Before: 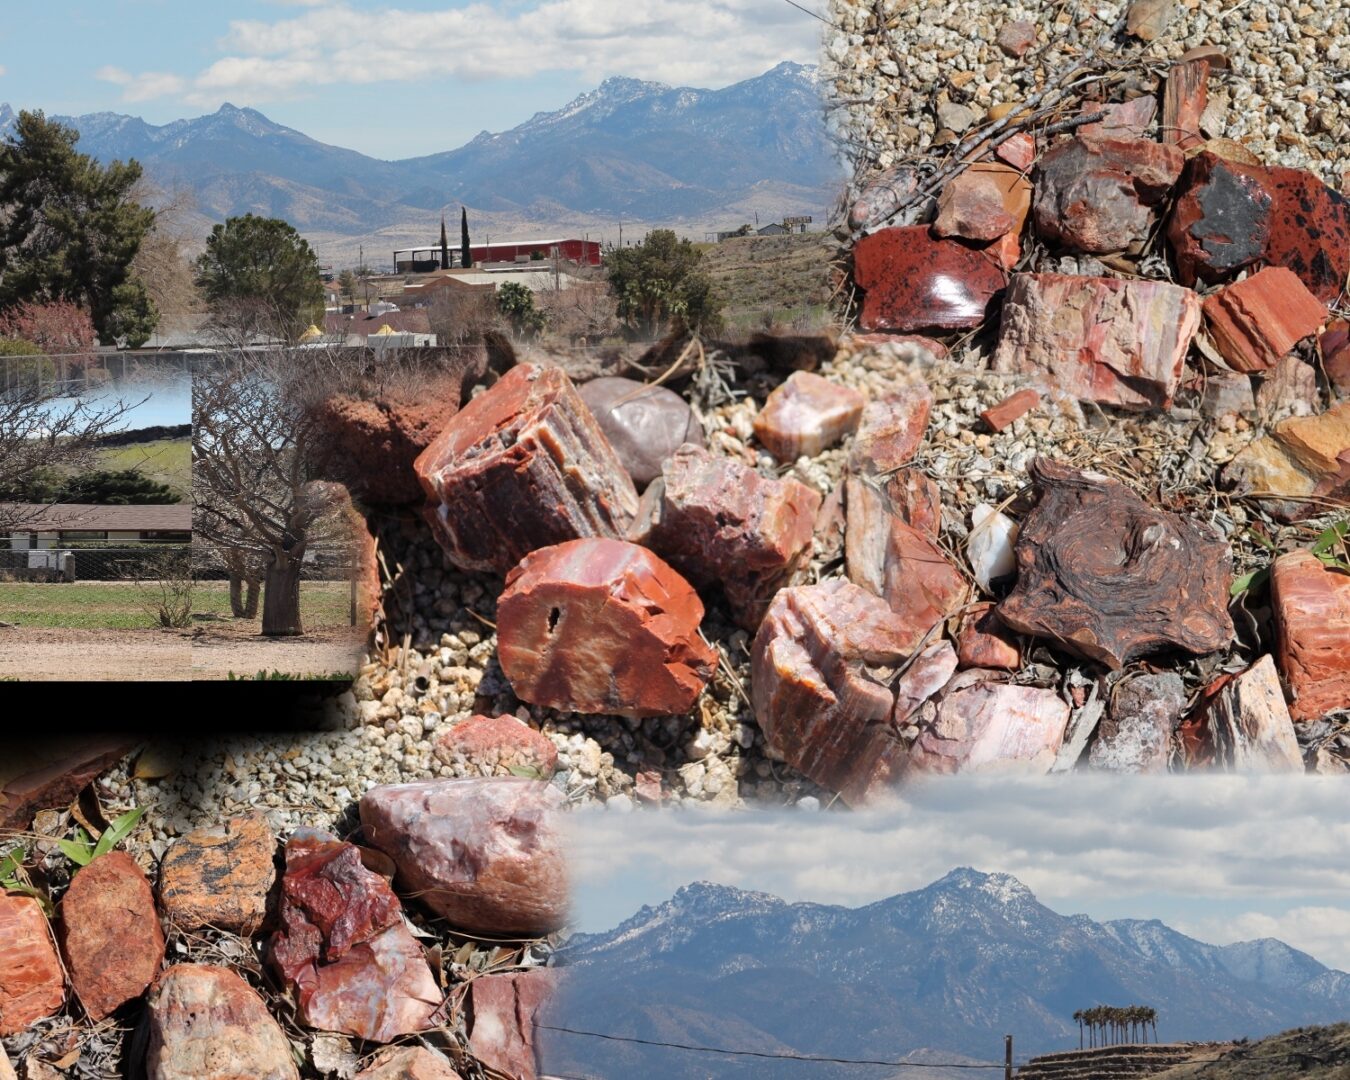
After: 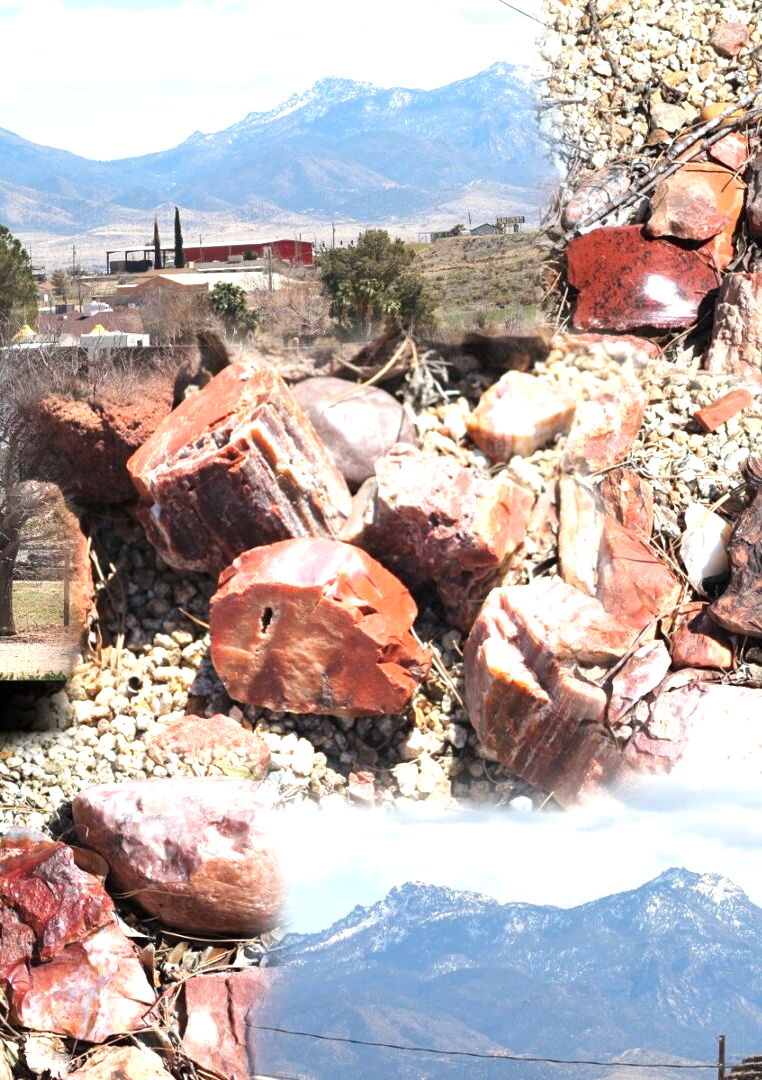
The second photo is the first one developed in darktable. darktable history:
crop: left 21.271%, right 22.226%
exposure: black level correction 0, exposure 1.095 EV, compensate highlight preservation false
